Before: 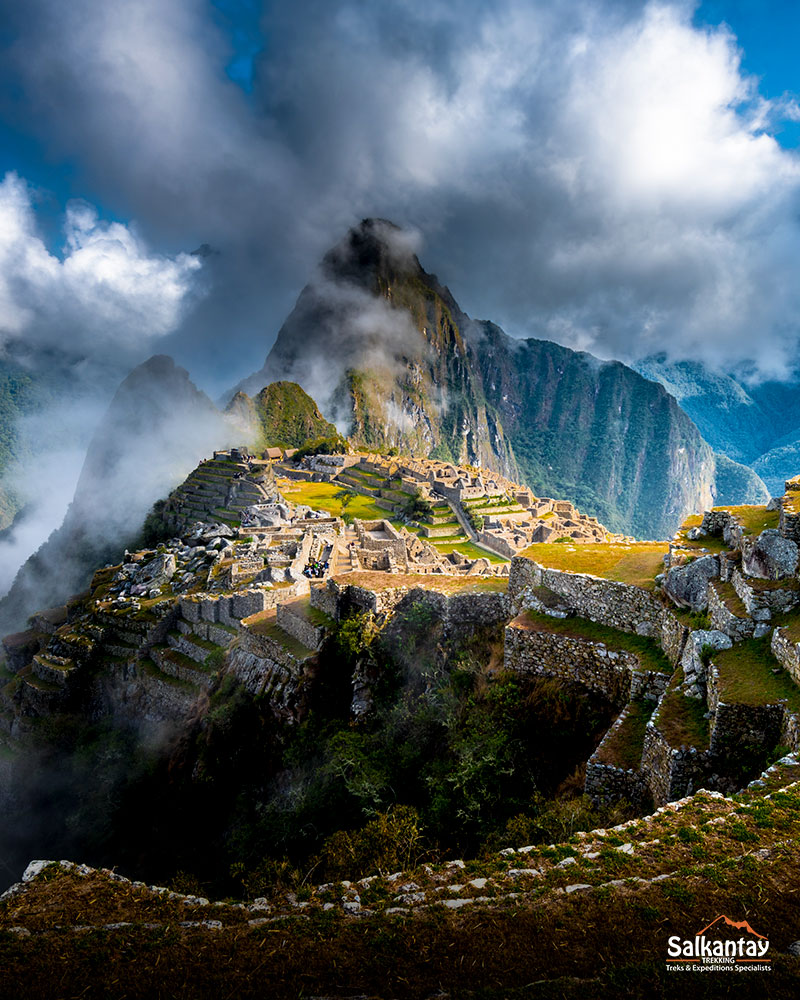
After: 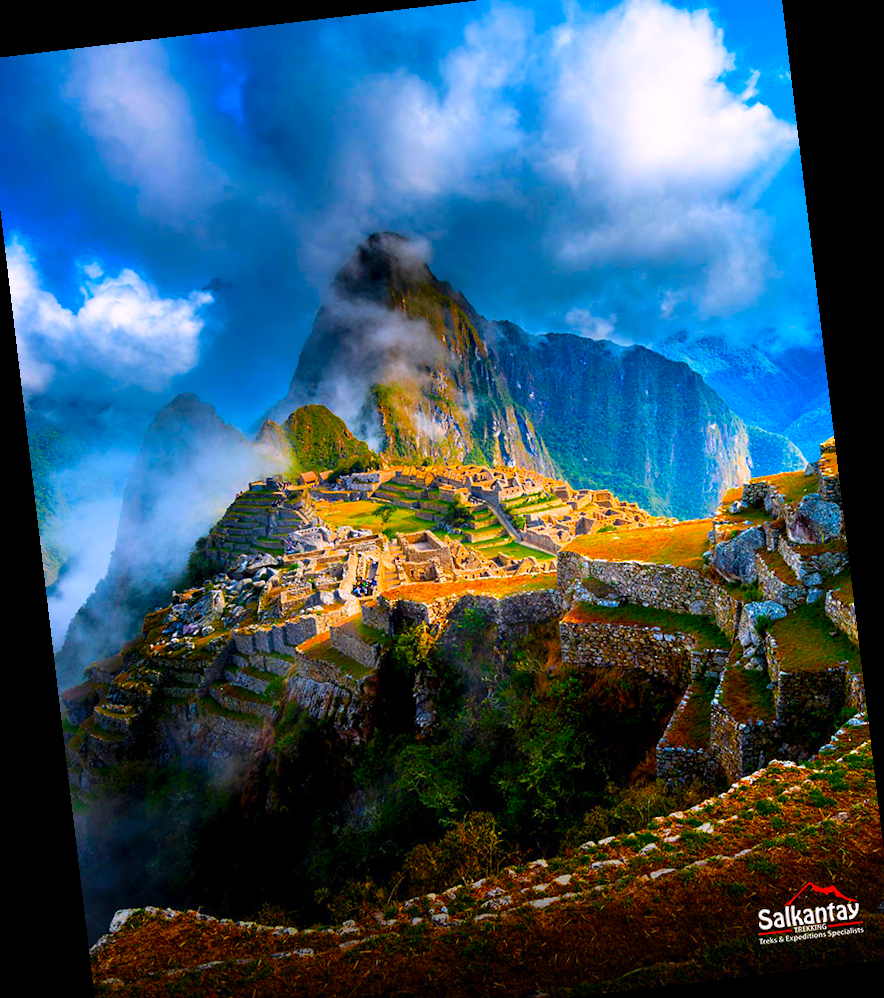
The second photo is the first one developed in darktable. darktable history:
rotate and perspective: rotation -6.83°, automatic cropping off
fill light: on, module defaults
color correction: highlights a* 1.59, highlights b* -1.7, saturation 2.48
crop: left 1.964%, top 3.251%, right 1.122%, bottom 4.933%
